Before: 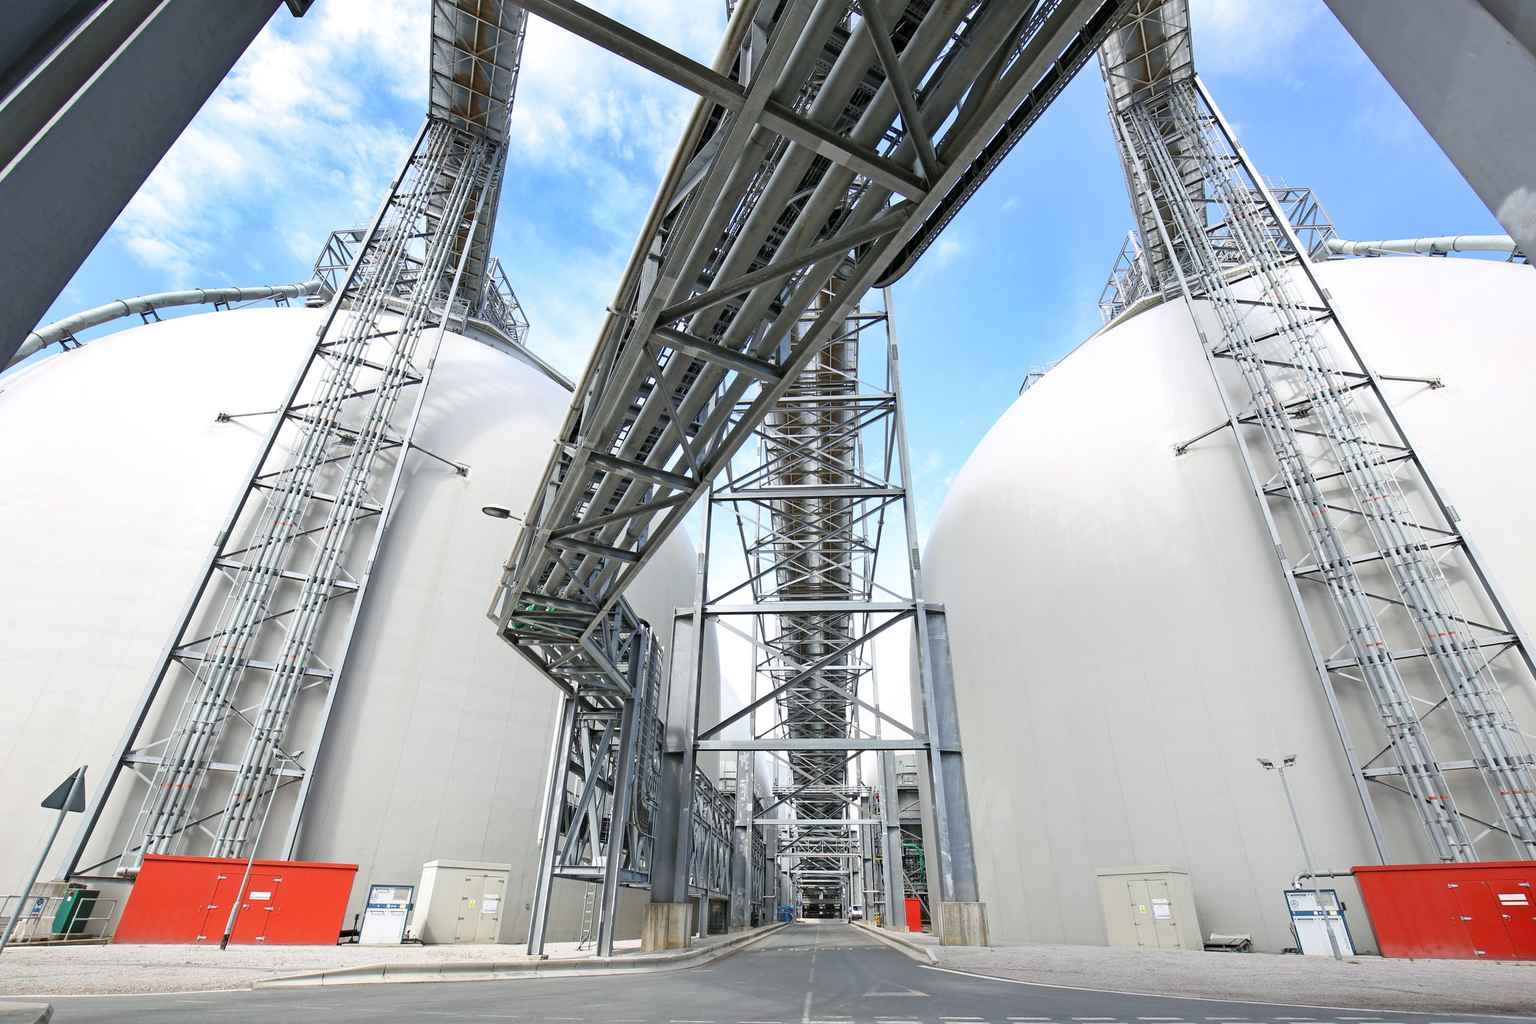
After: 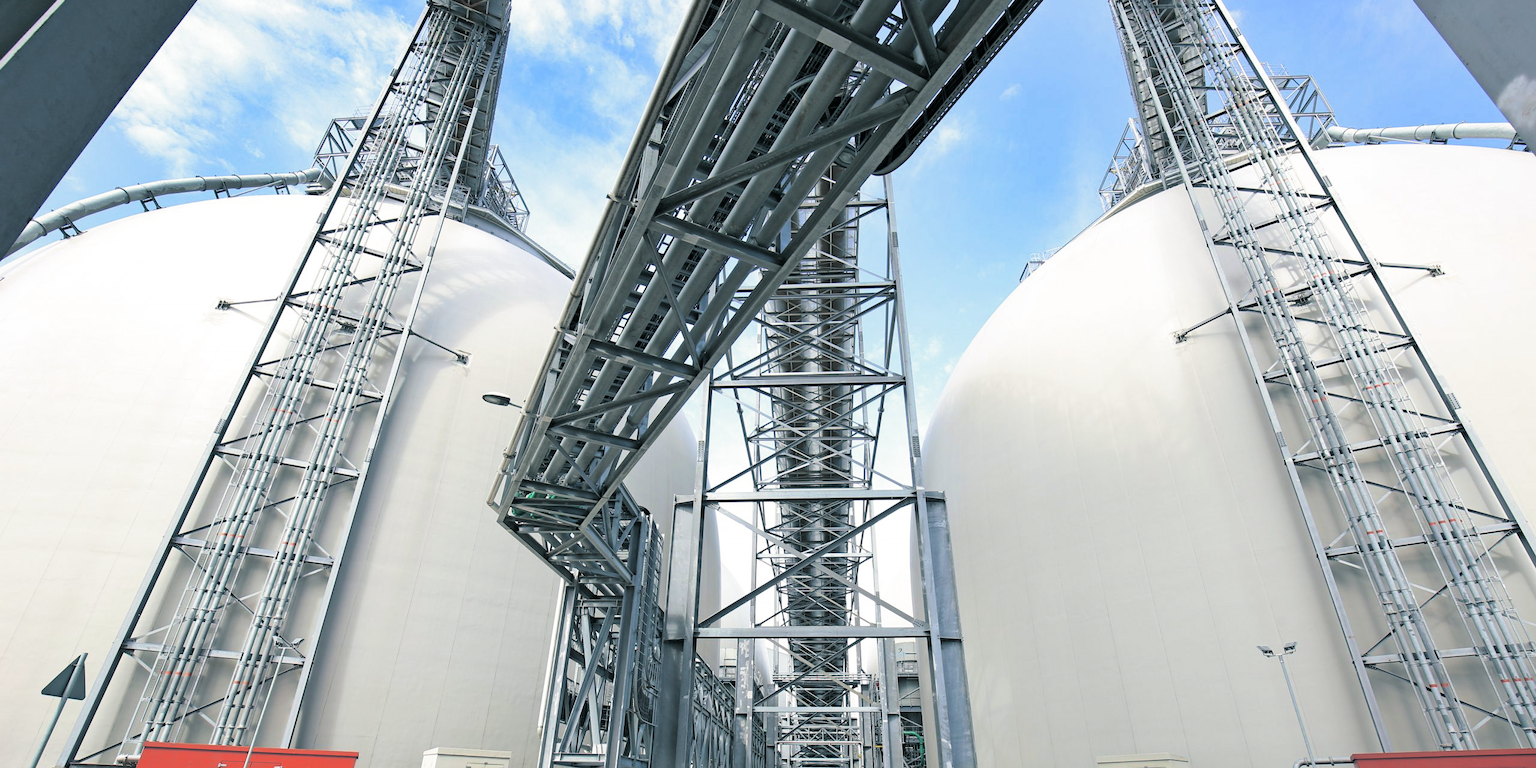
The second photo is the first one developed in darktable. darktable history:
split-toning: shadows › hue 205.2°, shadows › saturation 0.29, highlights › hue 50.4°, highlights › saturation 0.38, balance -49.9
crop: top 11.038%, bottom 13.962%
velvia: on, module defaults
